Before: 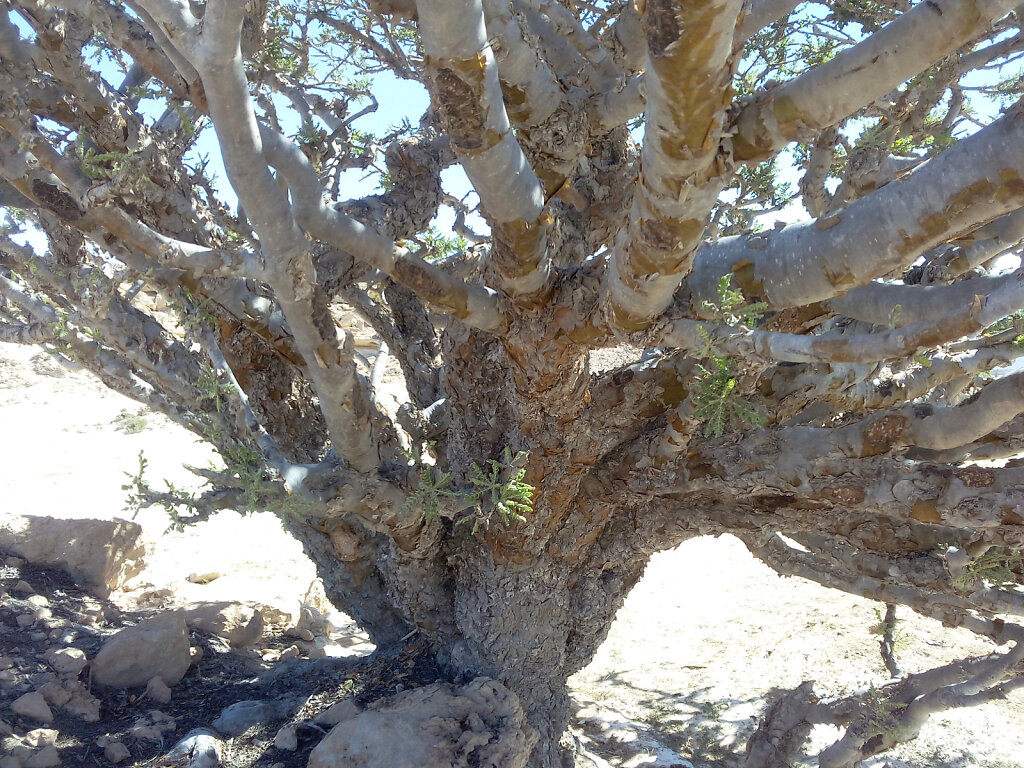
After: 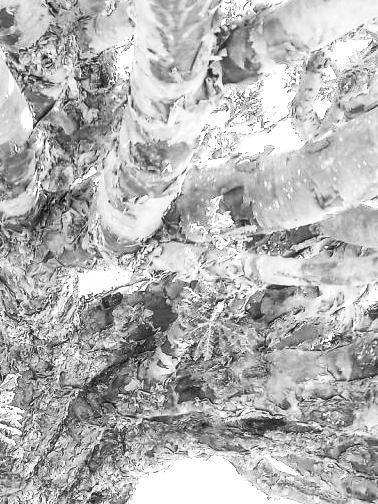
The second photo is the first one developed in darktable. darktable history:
local contrast: on, module defaults
crop and rotate: left 49.936%, top 10.094%, right 13.136%, bottom 24.256%
exposure: black level correction 0, exposure 0.7 EV, compensate exposure bias true, compensate highlight preservation false
contrast brightness saturation: contrast 0.53, brightness 0.47, saturation -1
